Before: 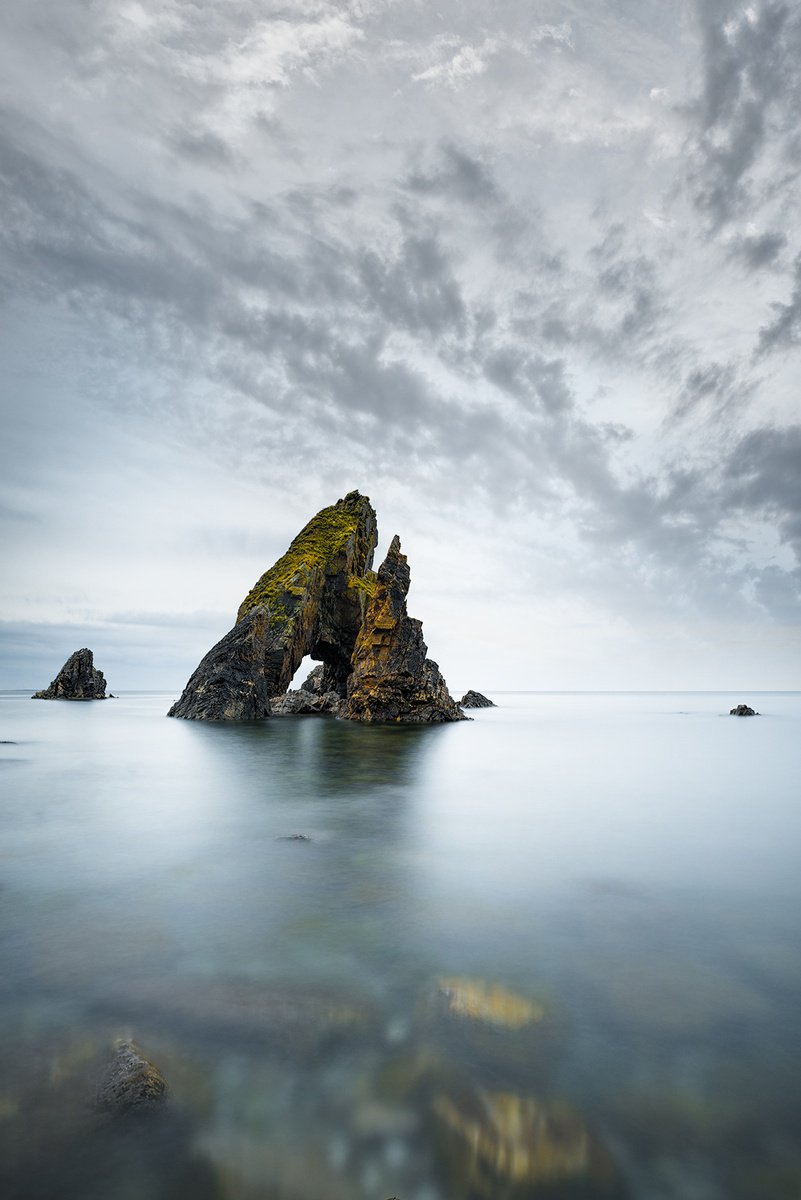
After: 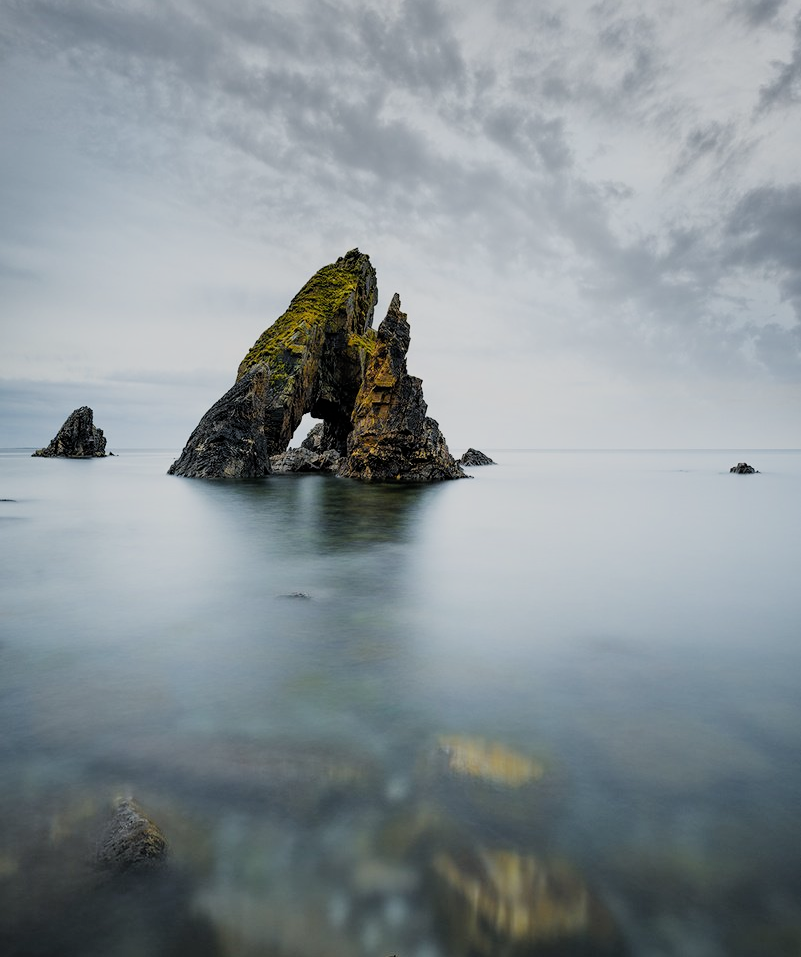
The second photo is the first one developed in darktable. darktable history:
crop and rotate: top 20.167%
filmic rgb: black relative exposure -7.65 EV, white relative exposure 4.56 EV, hardness 3.61
